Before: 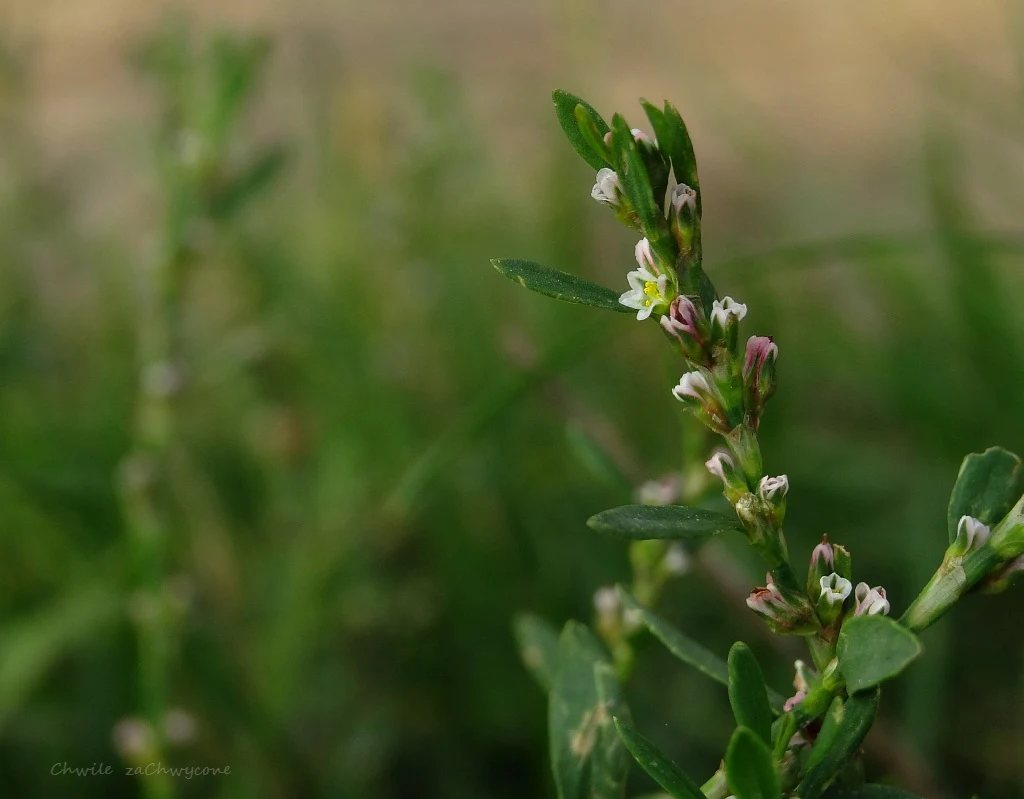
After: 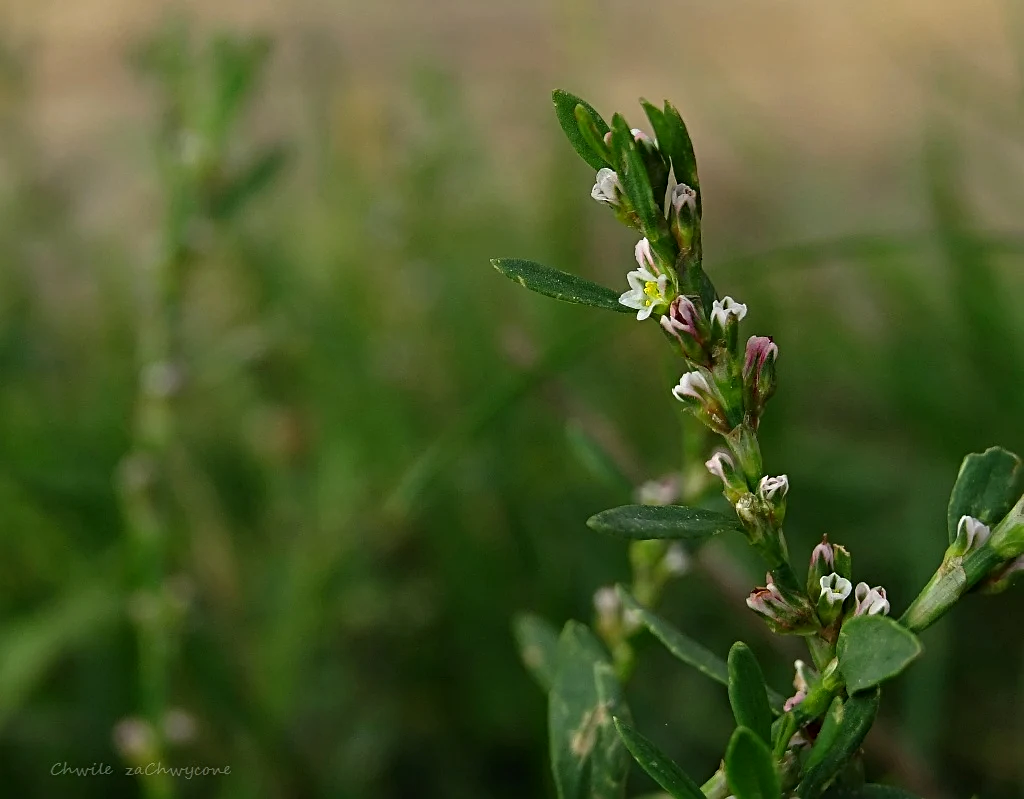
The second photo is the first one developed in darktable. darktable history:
contrast brightness saturation: contrast 0.08, saturation 0.02
sharpen: radius 3.119
